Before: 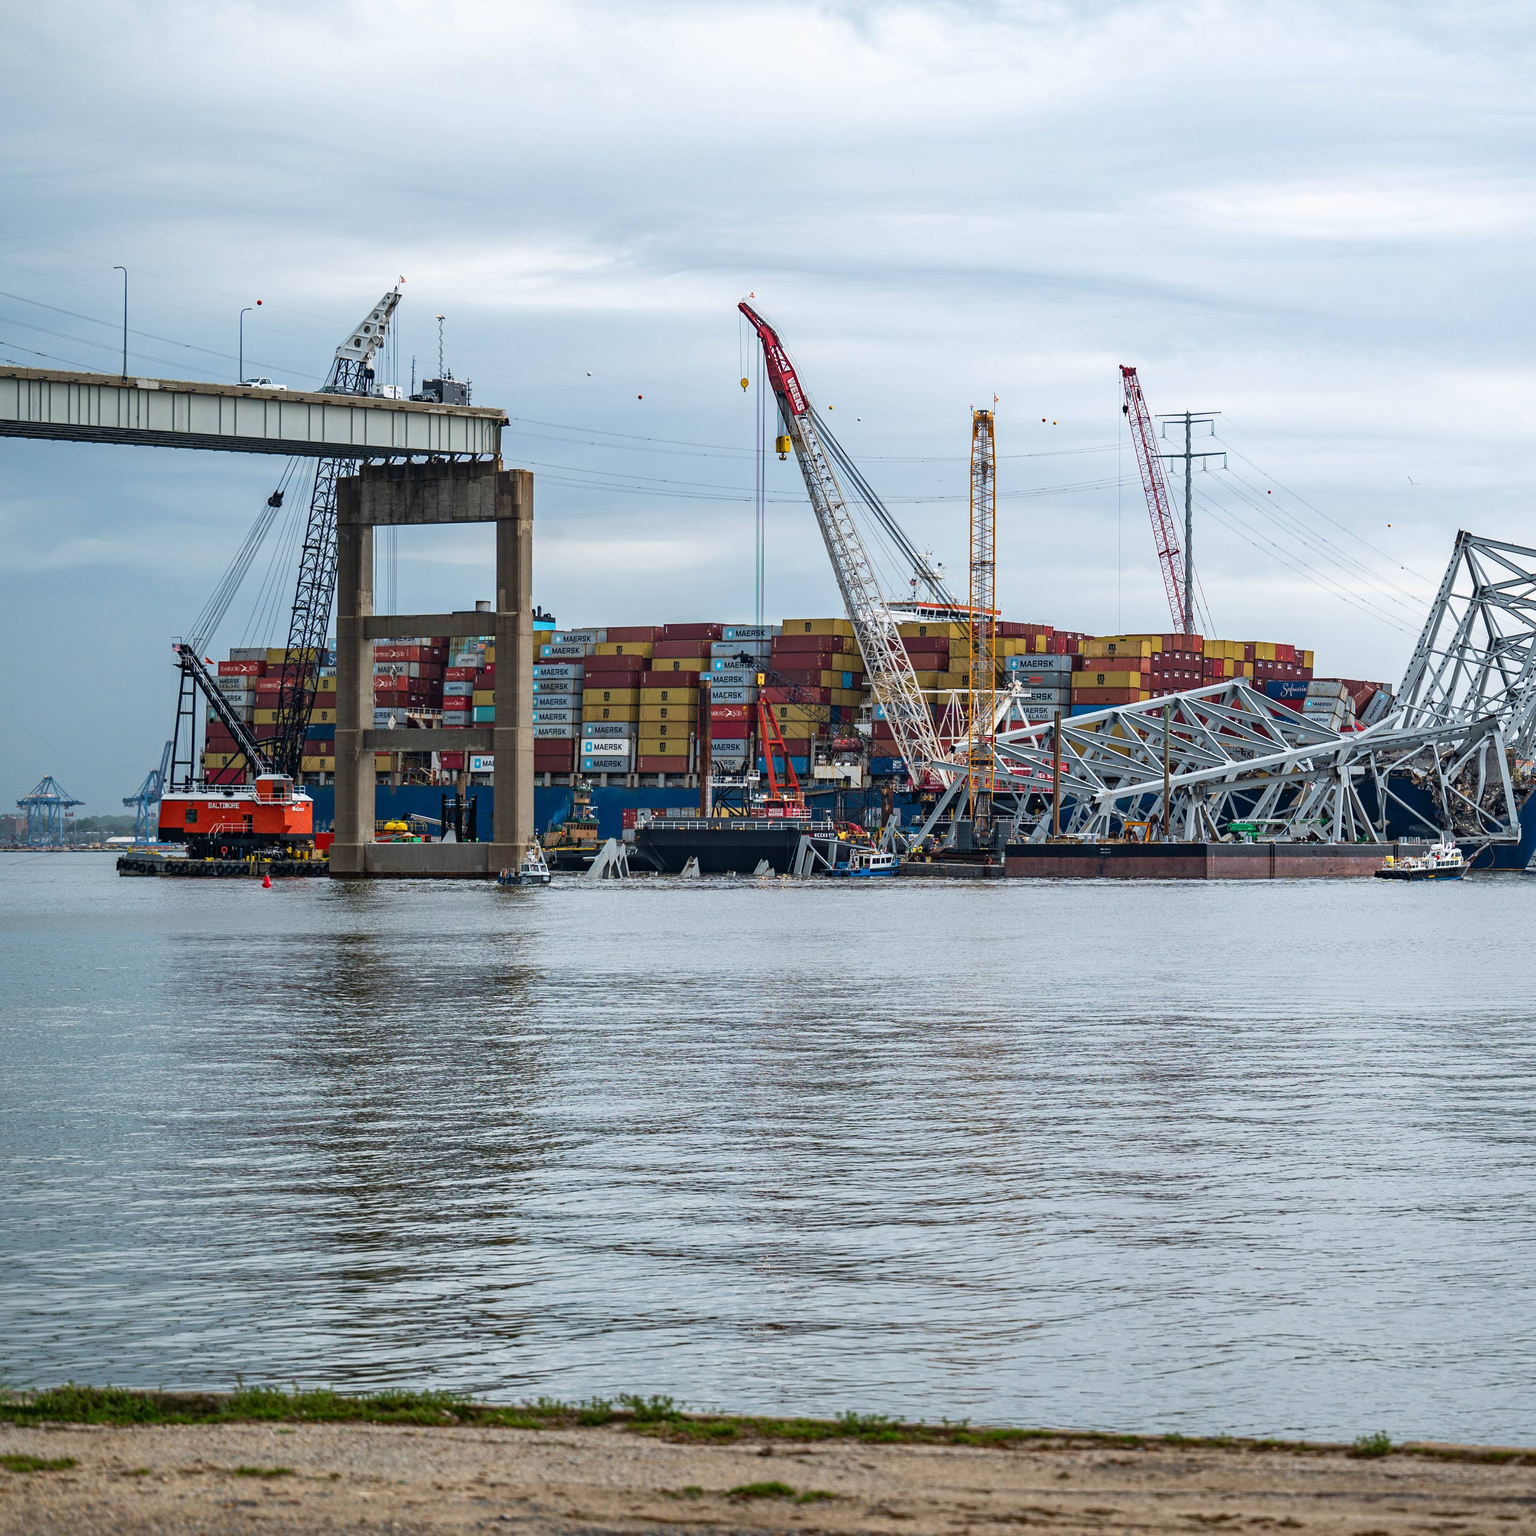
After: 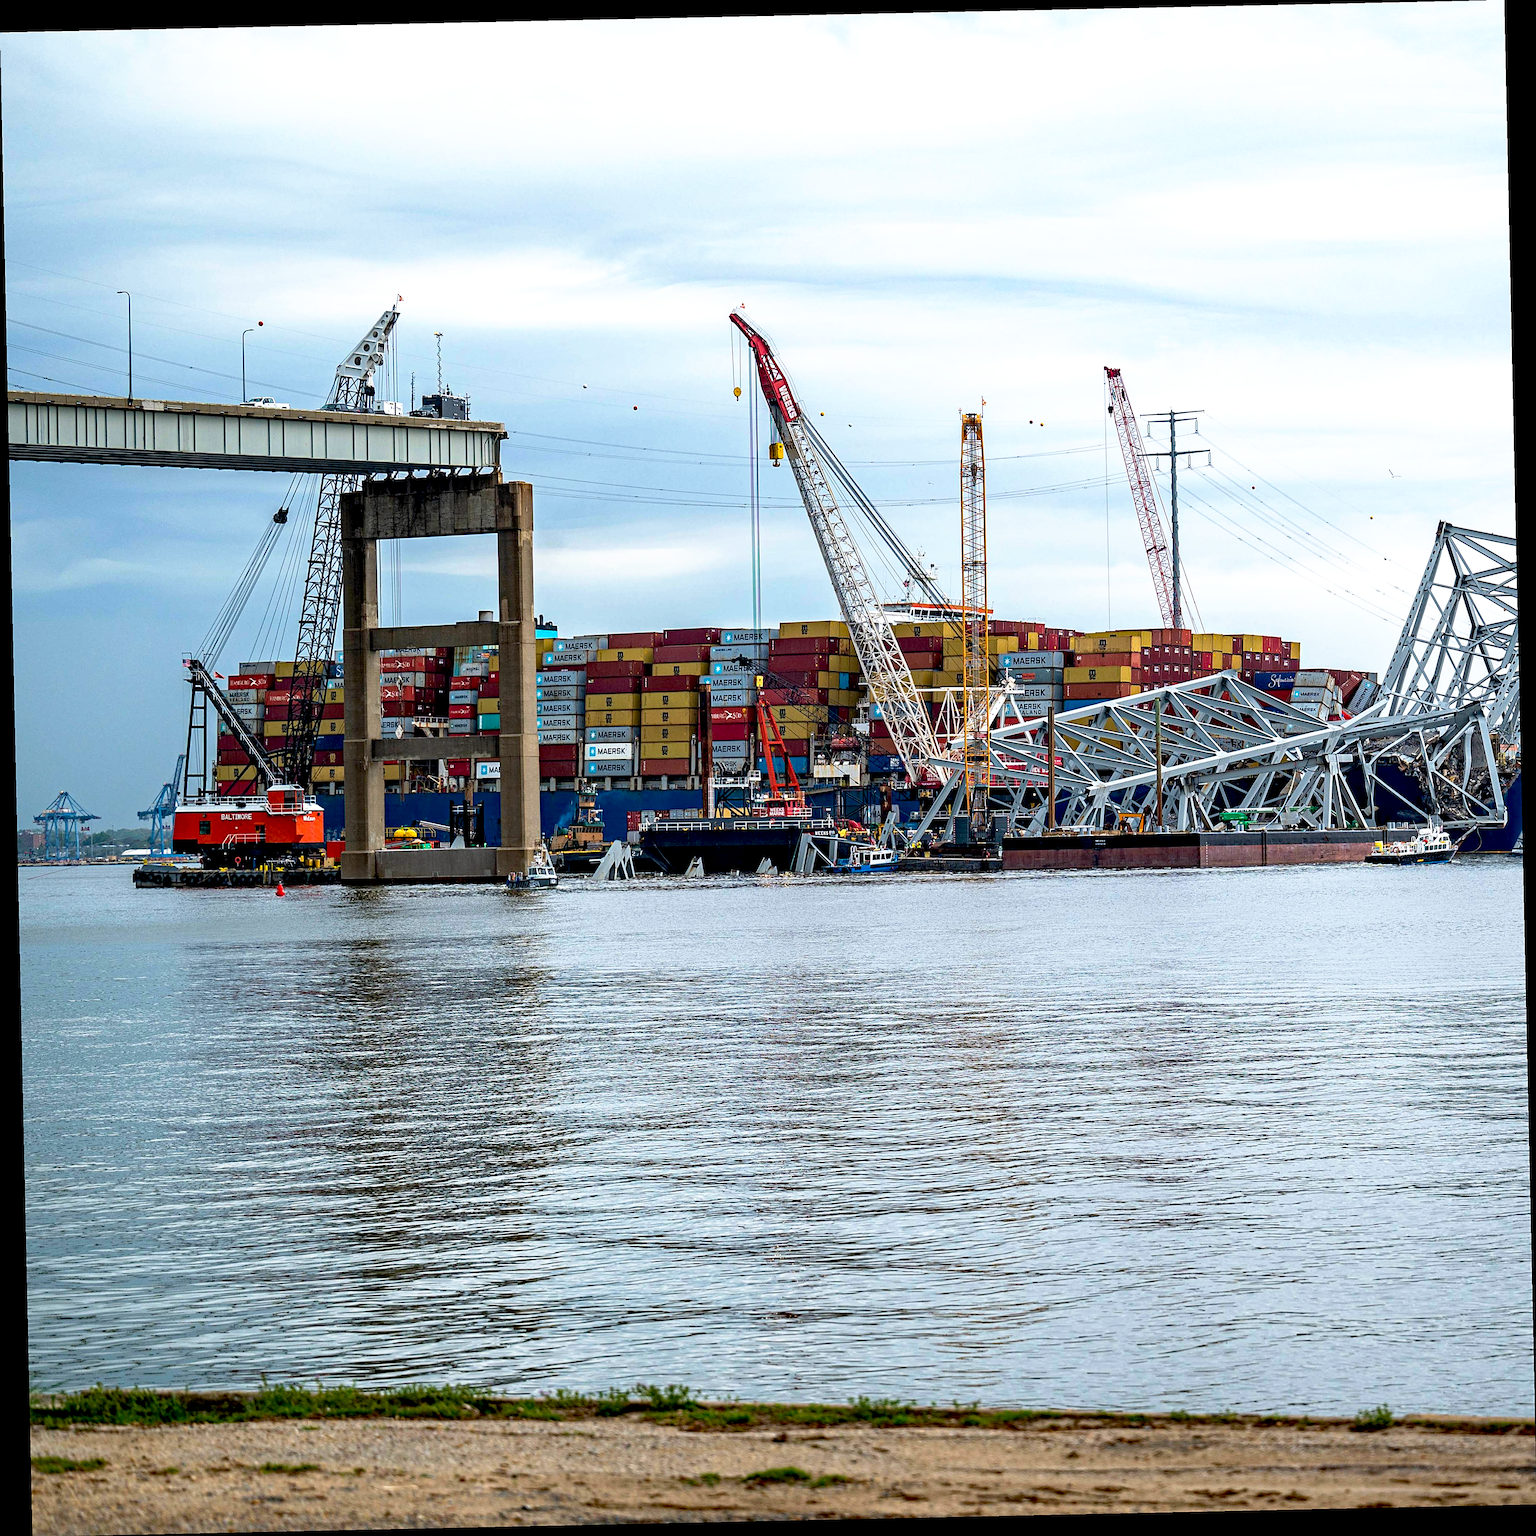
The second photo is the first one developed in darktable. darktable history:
sharpen: on, module defaults
haze removal: compatibility mode true, adaptive false
velvia: strength 10%
exposure: exposure 0.3 EV, compensate highlight preservation false
rotate and perspective: rotation -1.24°, automatic cropping off
base curve: curves: ch0 [(0.017, 0) (0.425, 0.441) (0.844, 0.933) (1, 1)], preserve colors none
